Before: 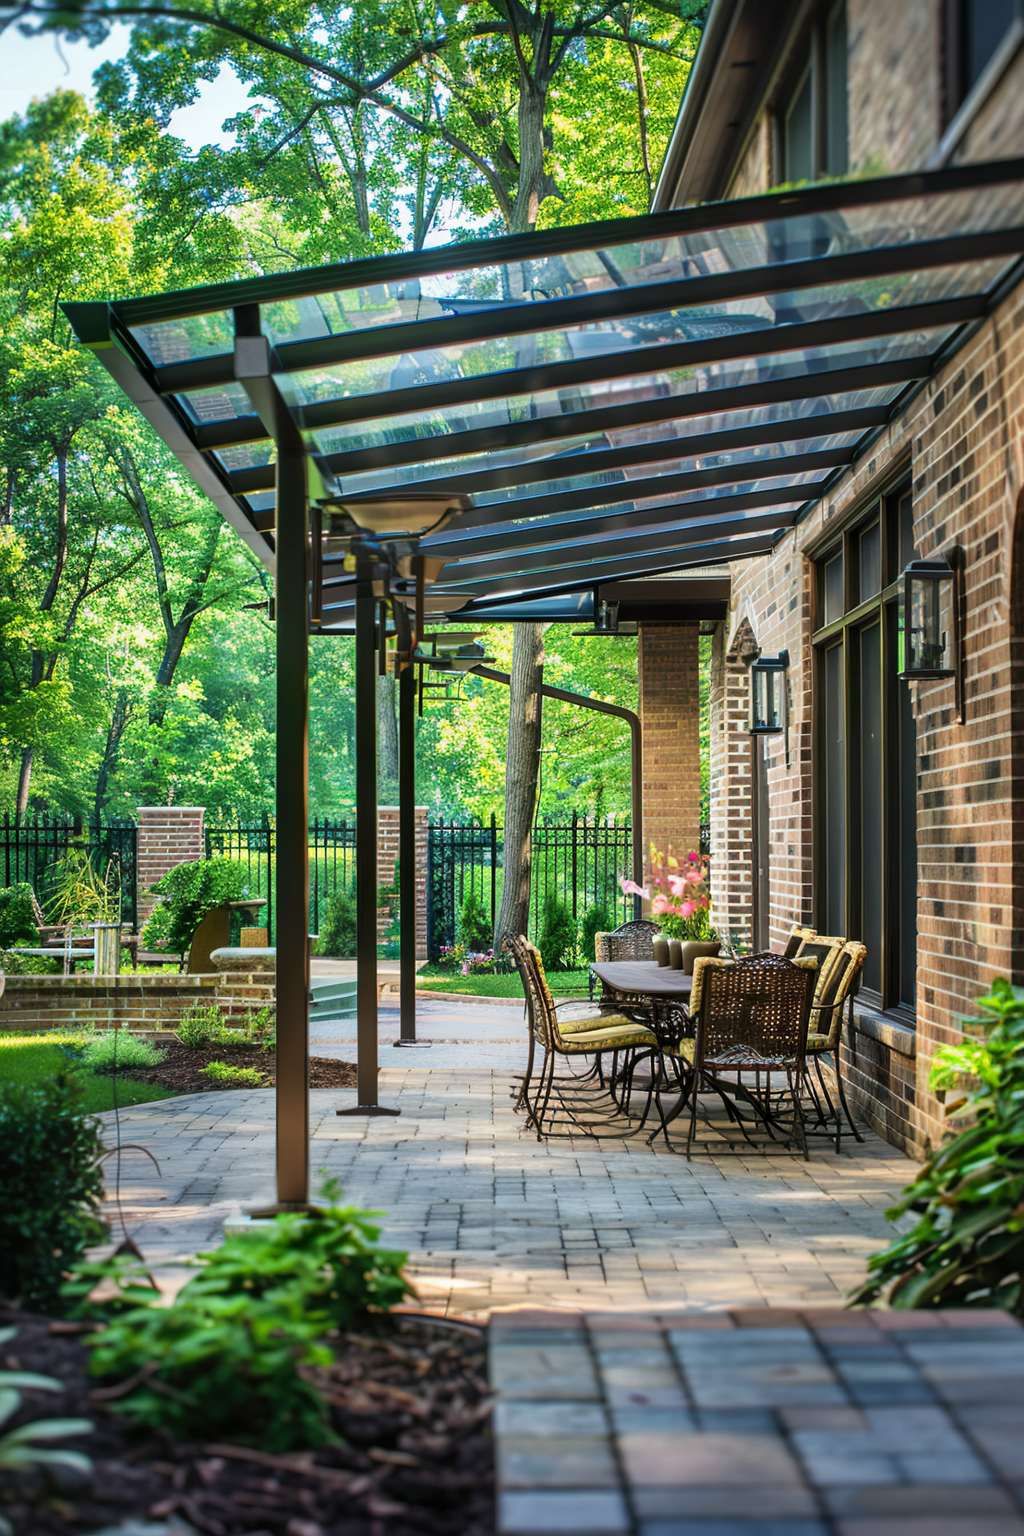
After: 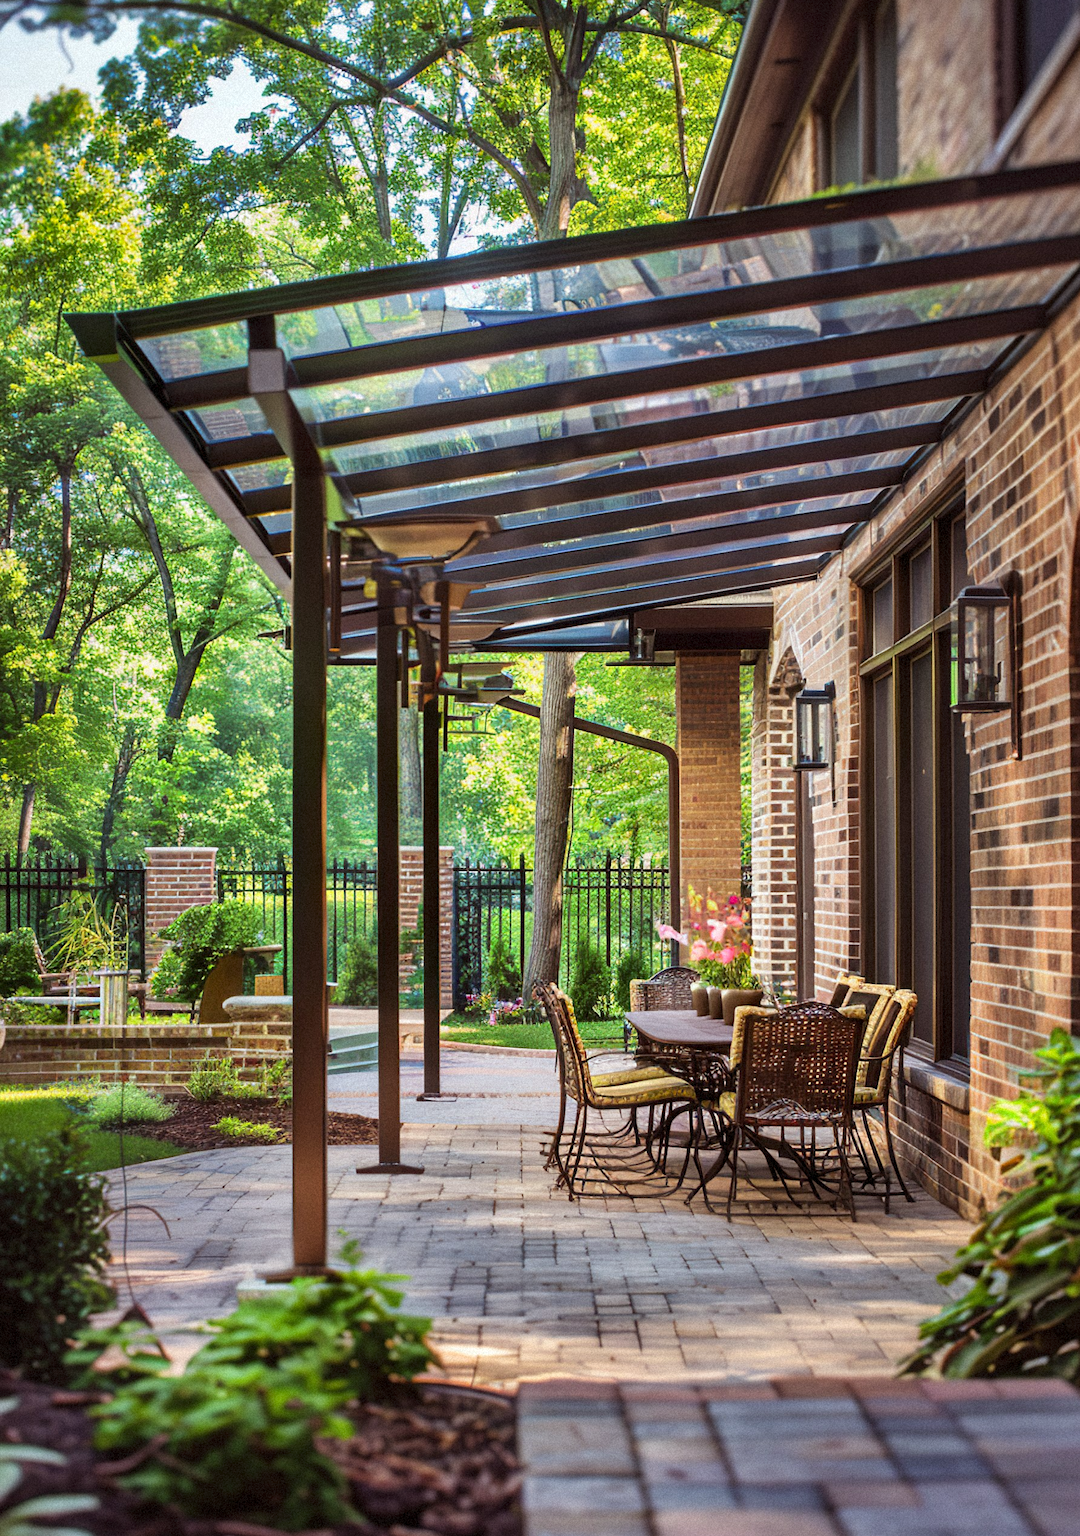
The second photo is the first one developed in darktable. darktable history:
crop: top 0.448%, right 0.264%, bottom 5.045%
shadows and highlights: shadows 20.91, highlights -82.73, soften with gaussian
rgb levels: mode RGB, independent channels, levels [[0, 0.474, 1], [0, 0.5, 1], [0, 0.5, 1]]
grain: mid-tones bias 0%
